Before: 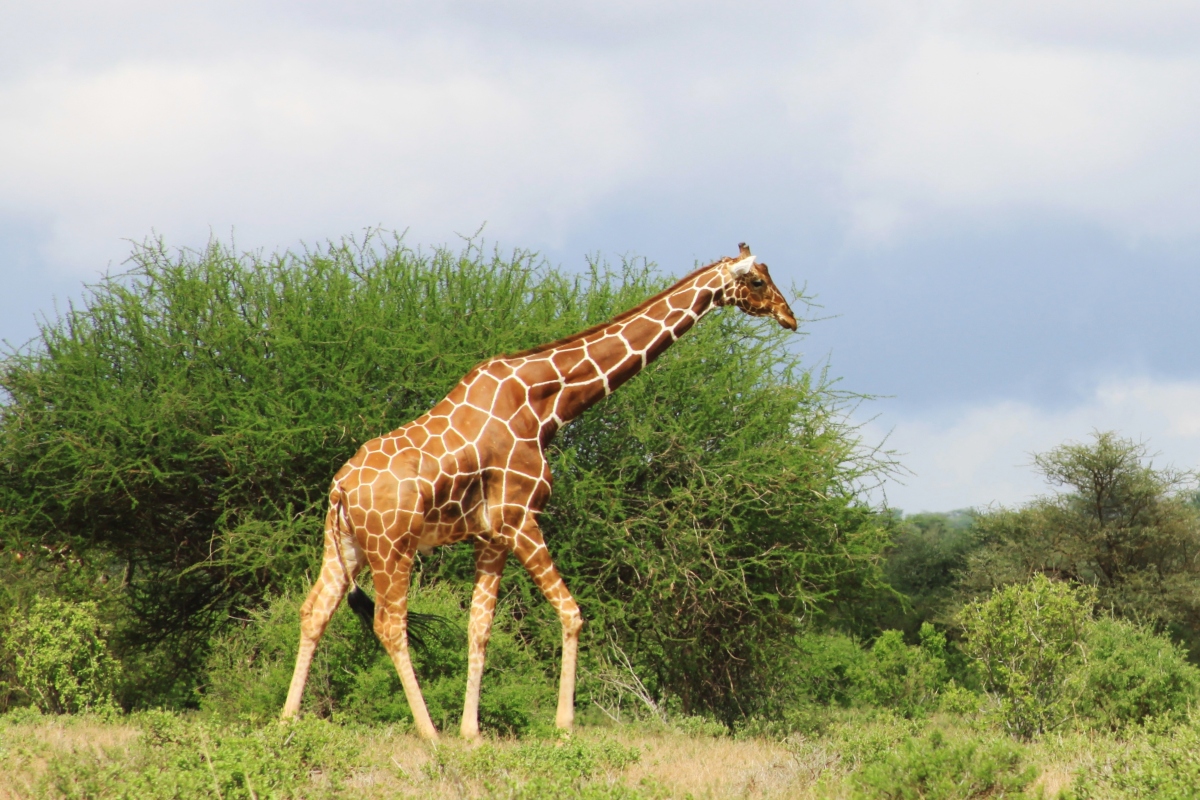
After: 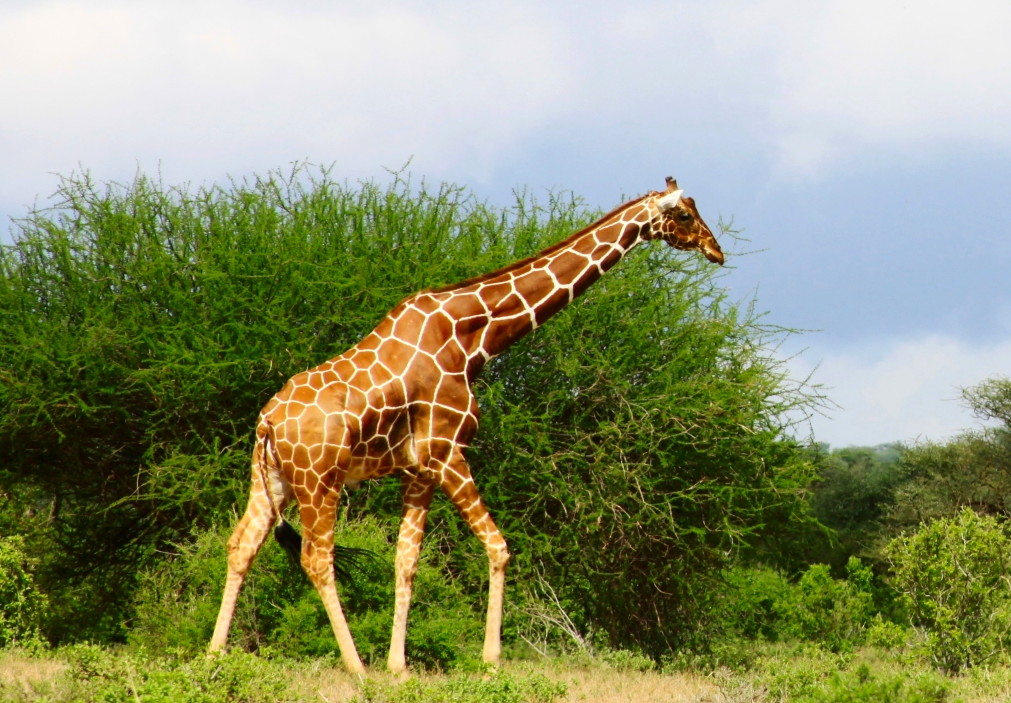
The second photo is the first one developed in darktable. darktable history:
contrast brightness saturation: contrast 0.124, brightness -0.124, saturation 0.199
exposure: exposure 0.081 EV, compensate highlight preservation false
crop: left 6.131%, top 8.29%, right 9.549%, bottom 3.765%
